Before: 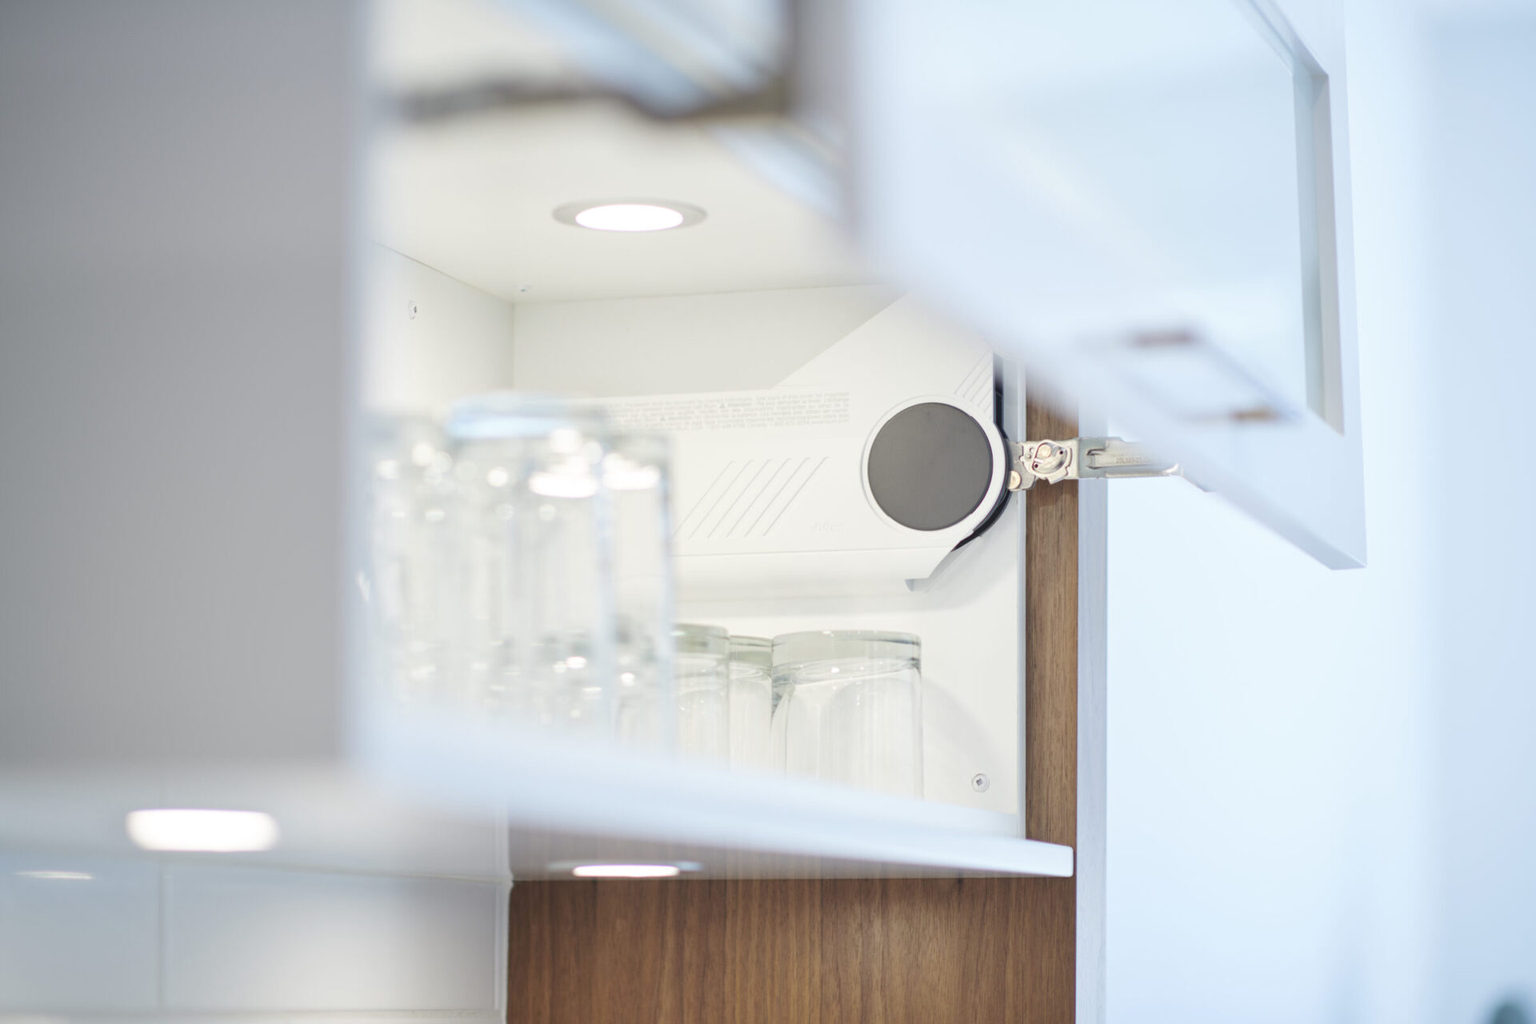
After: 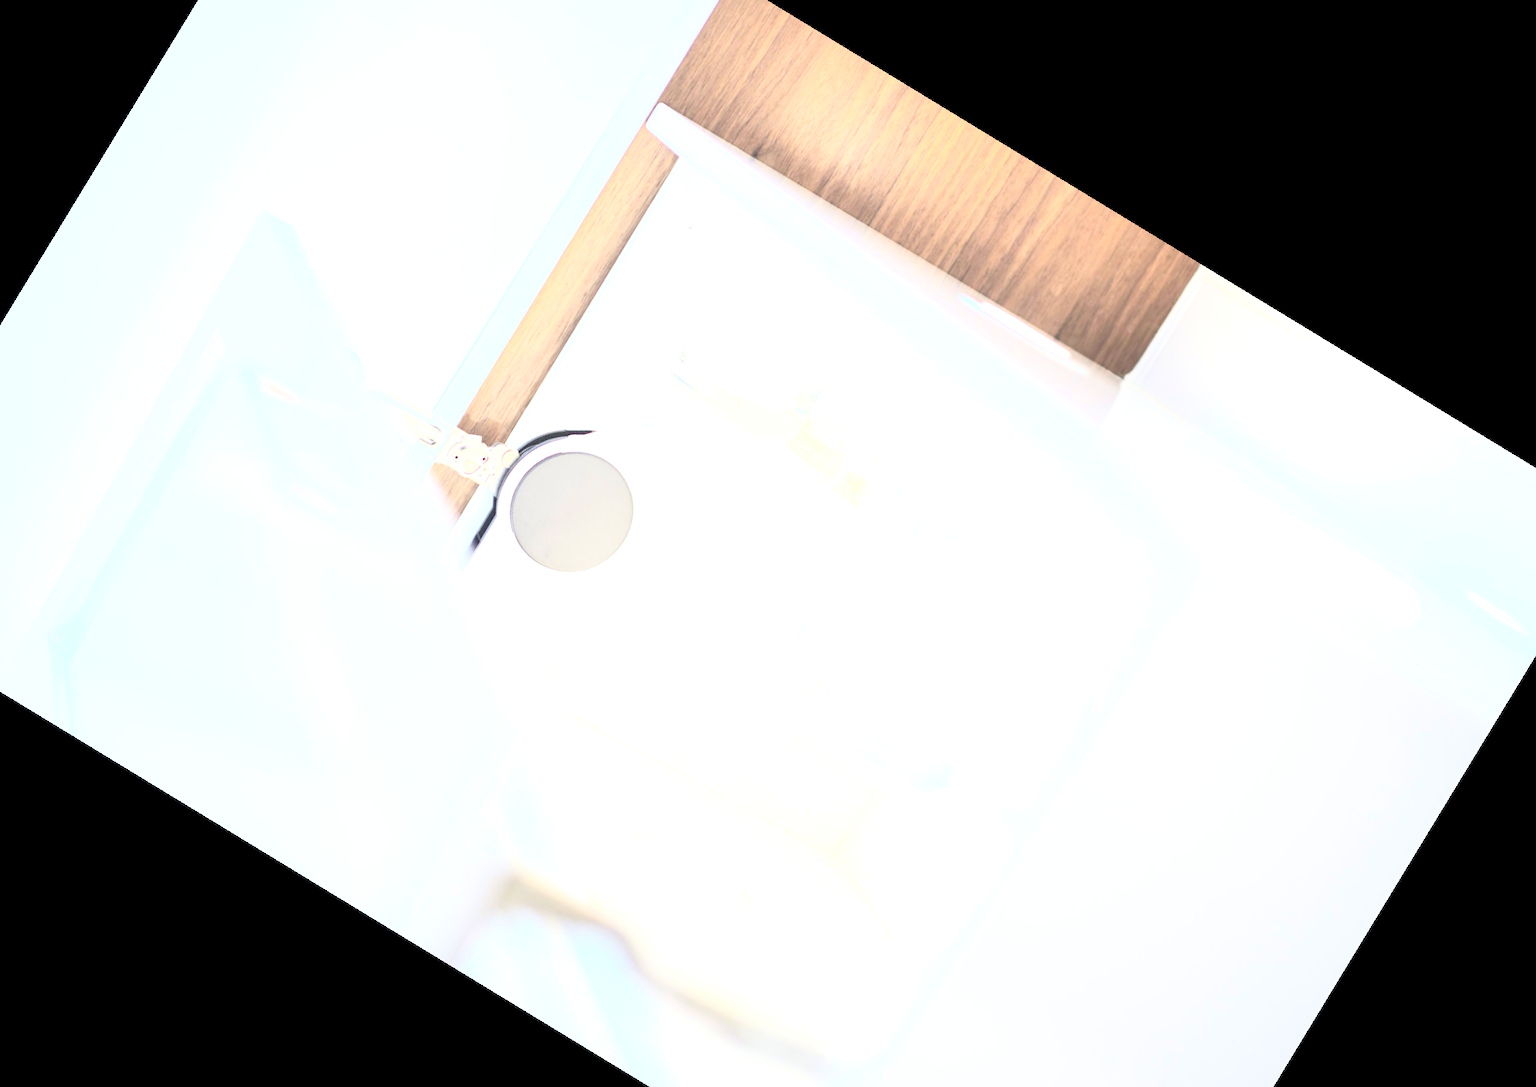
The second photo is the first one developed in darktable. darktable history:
contrast brightness saturation: contrast 0.39, brightness 0.53
color balance rgb: perceptual saturation grading › global saturation 3.7%, global vibrance 5.56%, contrast 3.24%
exposure: exposure 1.25 EV, compensate exposure bias true, compensate highlight preservation false
color zones: curves: ch0 [(0, 0.5) (0.143, 0.5) (0.286, 0.5) (0.429, 0.5) (0.571, 0.5) (0.714, 0.476) (0.857, 0.5) (1, 0.5)]; ch2 [(0, 0.5) (0.143, 0.5) (0.286, 0.5) (0.429, 0.5) (0.571, 0.5) (0.714, 0.487) (0.857, 0.5) (1, 0.5)]
crop and rotate: angle 148.68°, left 9.111%, top 15.603%, right 4.588%, bottom 17.041%
